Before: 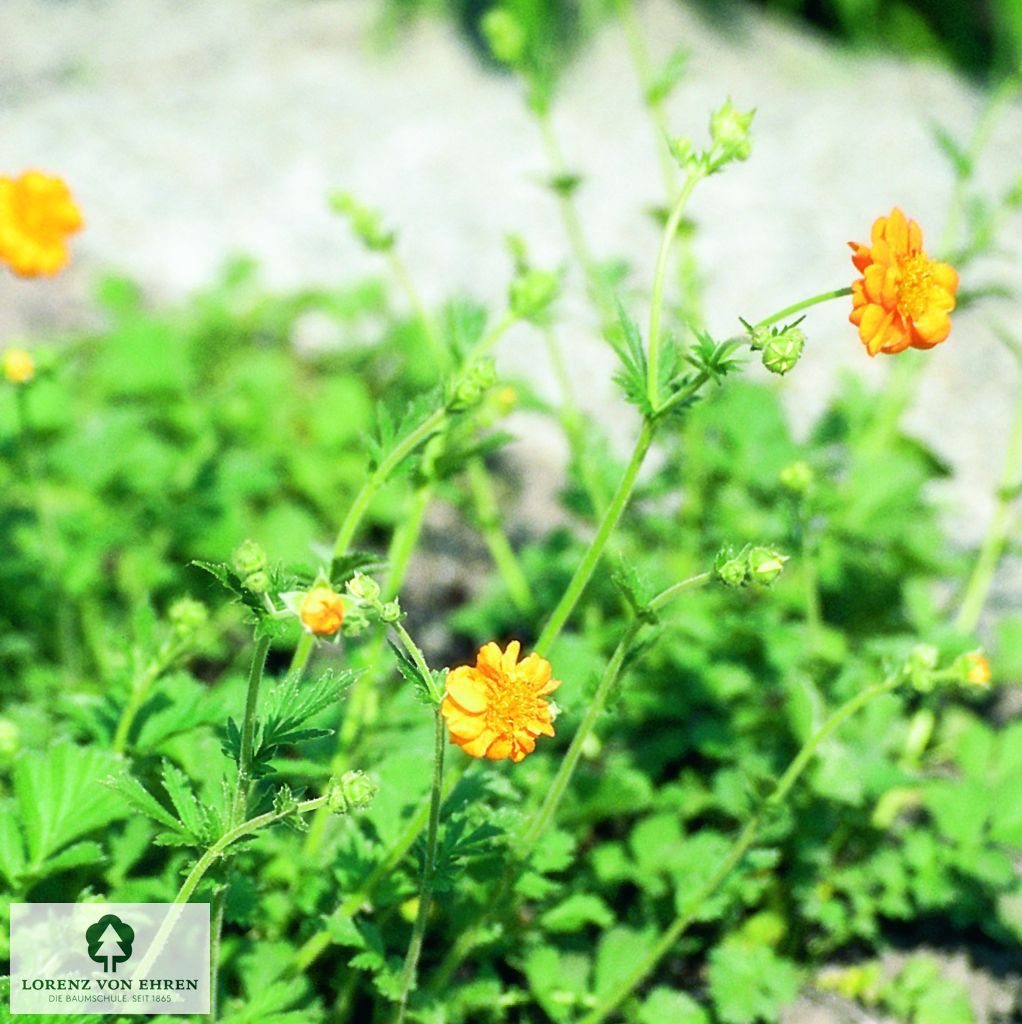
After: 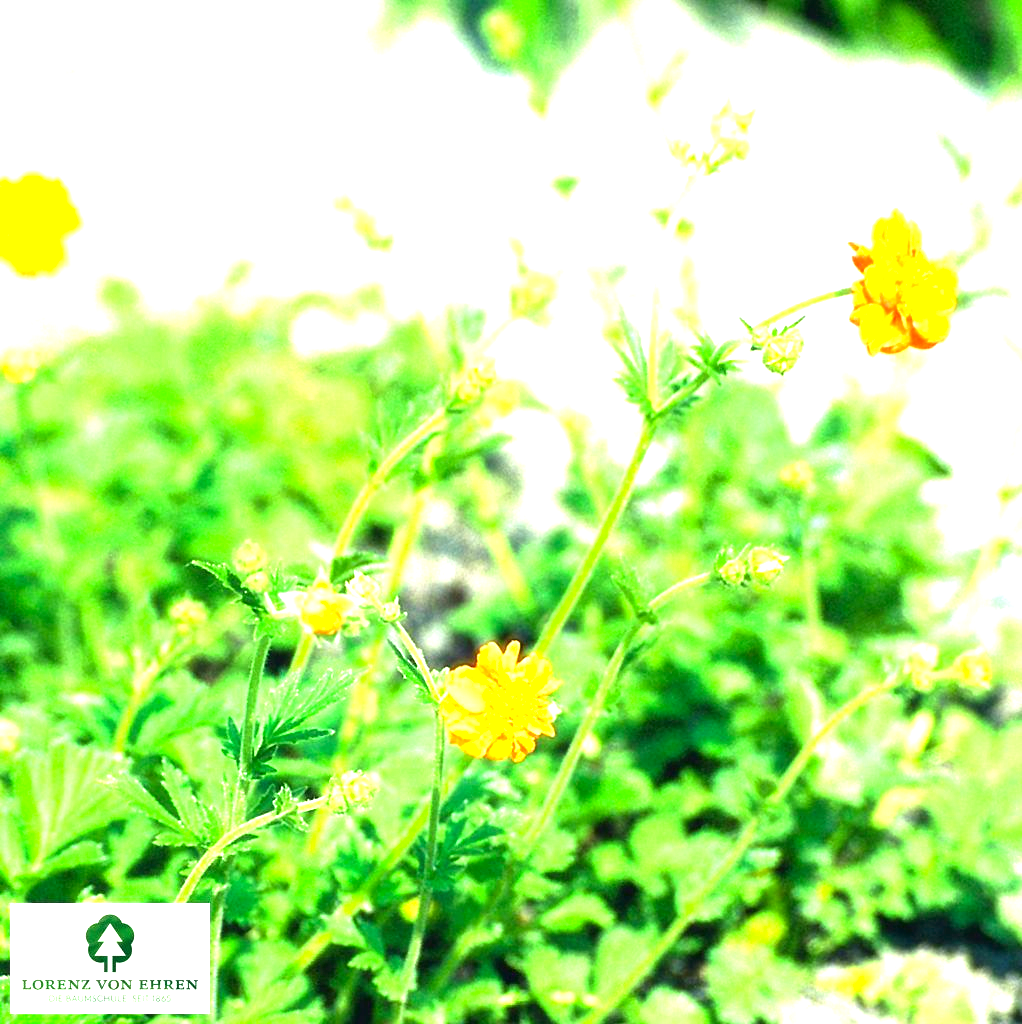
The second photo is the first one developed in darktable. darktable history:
exposure: black level correction 0, exposure 1.491 EV, compensate highlight preservation false
contrast brightness saturation: saturation 0.098
